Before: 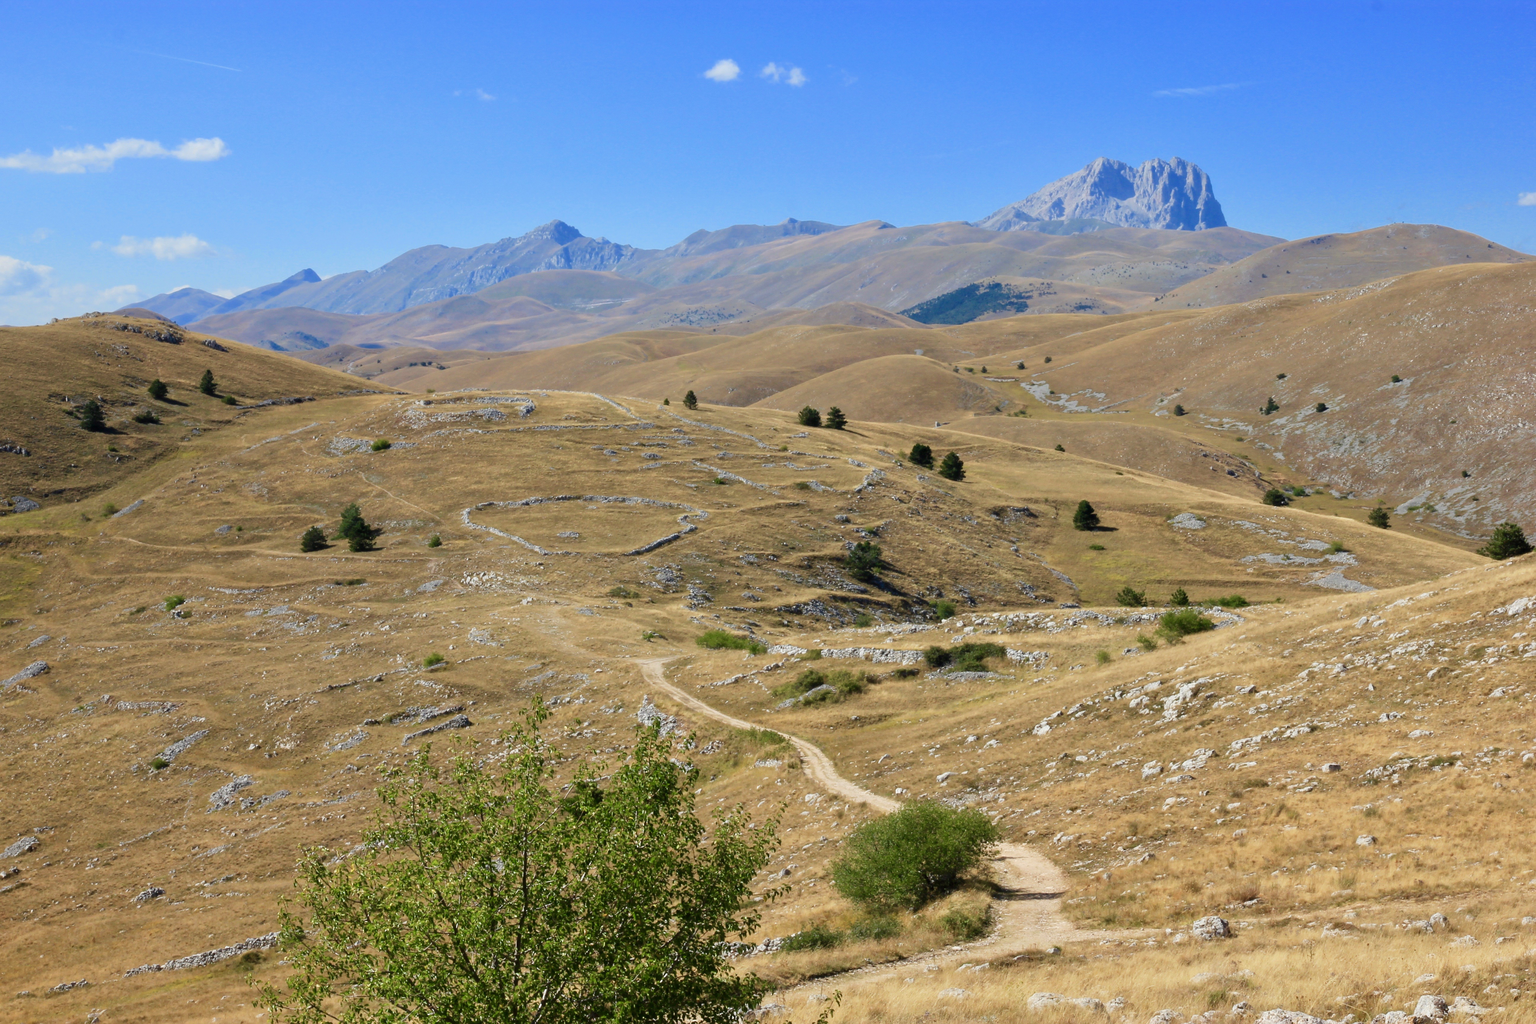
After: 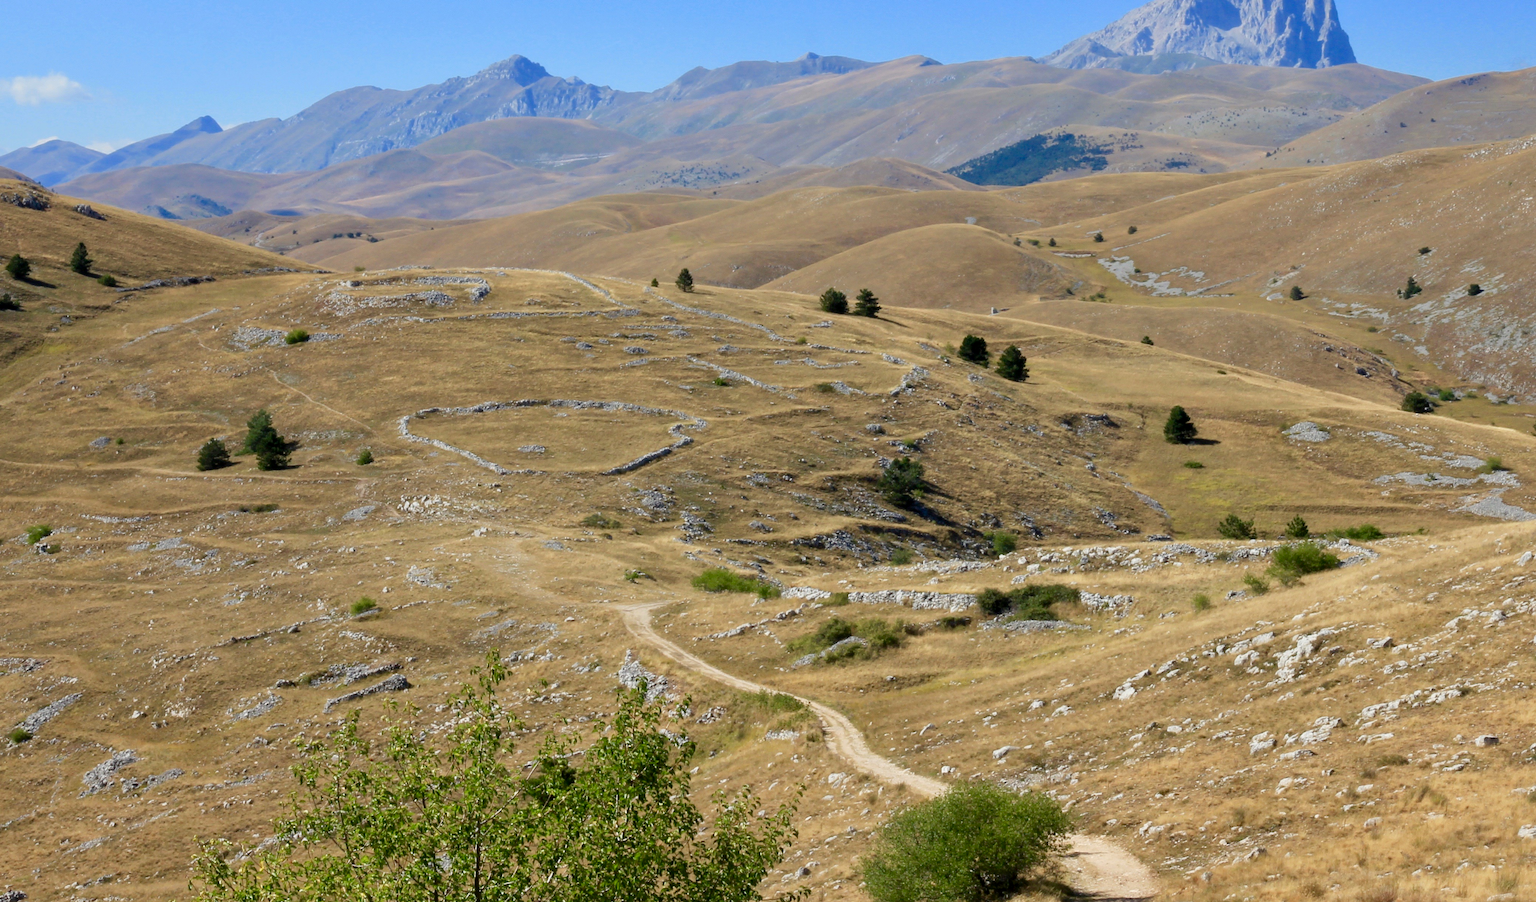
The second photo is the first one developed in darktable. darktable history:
crop: left 9.361%, top 17.226%, right 10.747%, bottom 12.365%
